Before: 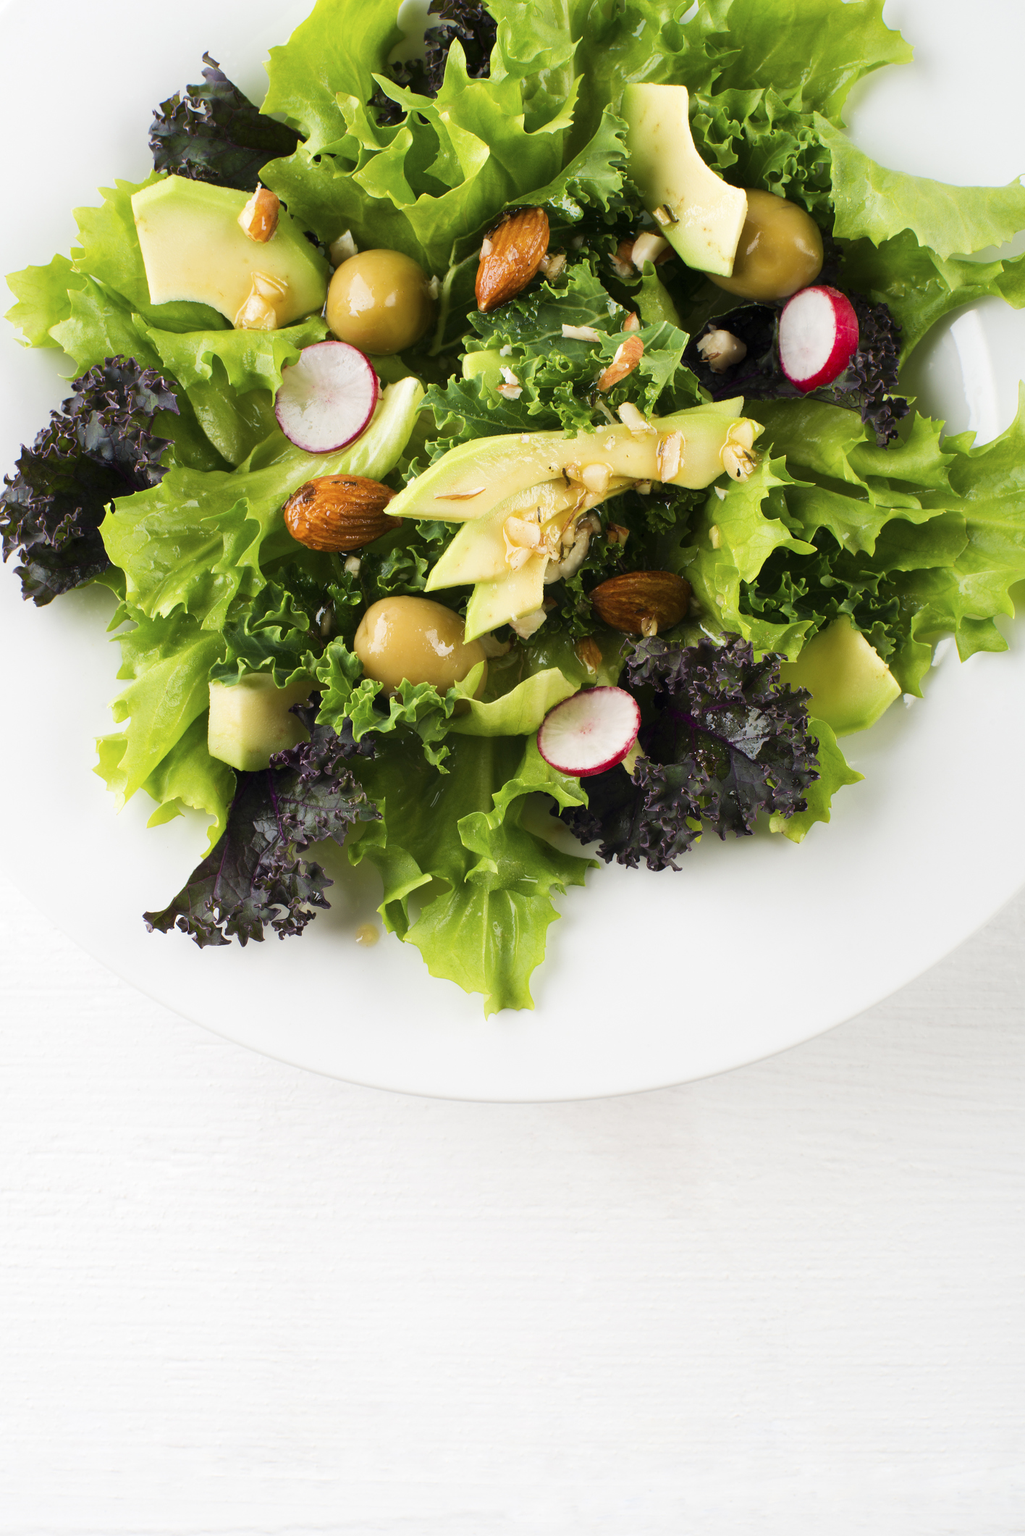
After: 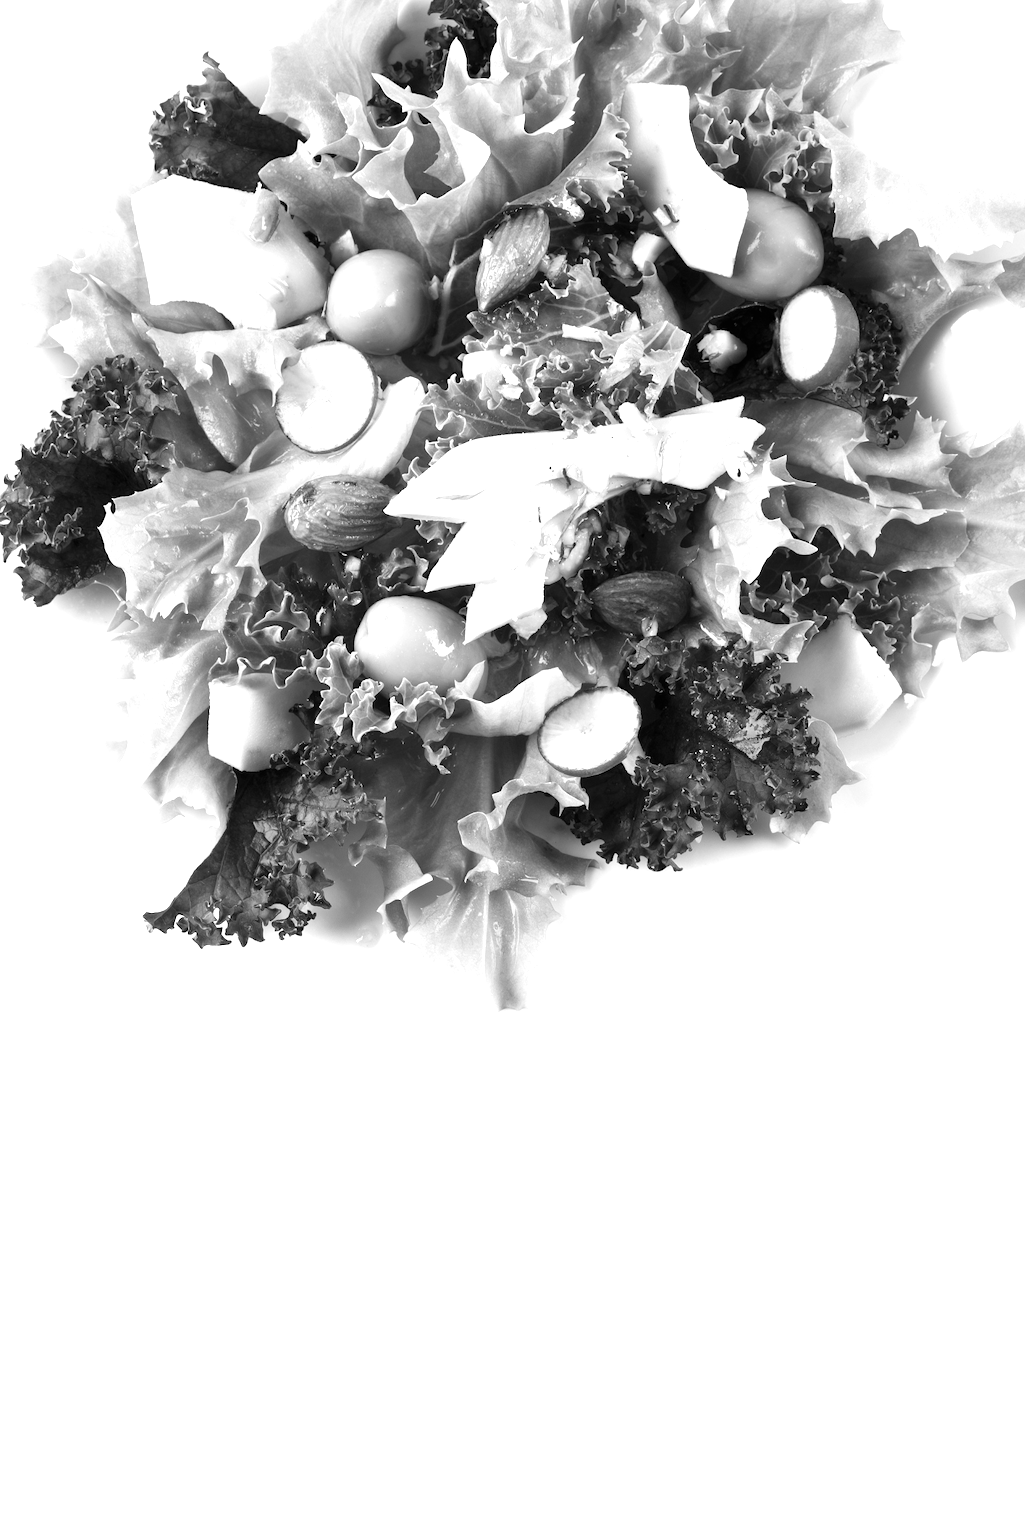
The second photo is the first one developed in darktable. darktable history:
contrast brightness saturation: saturation 0.13
exposure: black level correction 0, exposure 0.9 EV, compensate highlight preservation false
monochrome: a -6.99, b 35.61, size 1.4
rotate and perspective: automatic cropping original format, crop left 0, crop top 0
